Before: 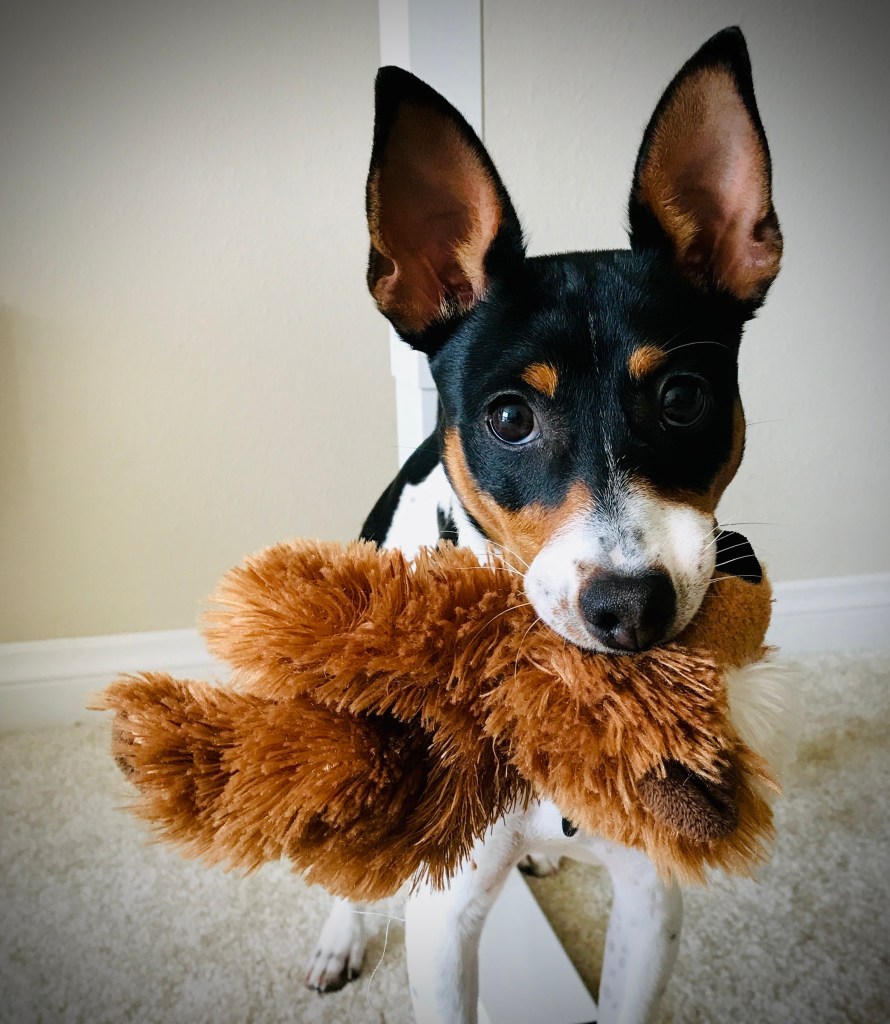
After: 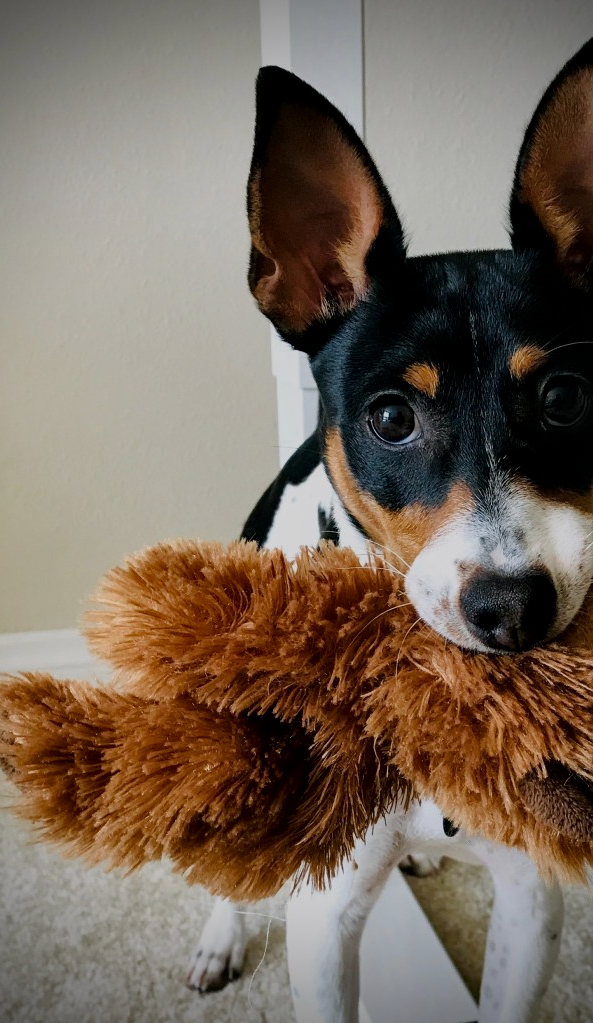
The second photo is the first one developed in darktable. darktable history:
crop and rotate: left 13.409%, right 19.924%
local contrast: mode bilateral grid, contrast 20, coarseness 50, detail 140%, midtone range 0.2
exposure: exposure -0.582 EV, compensate highlight preservation false
